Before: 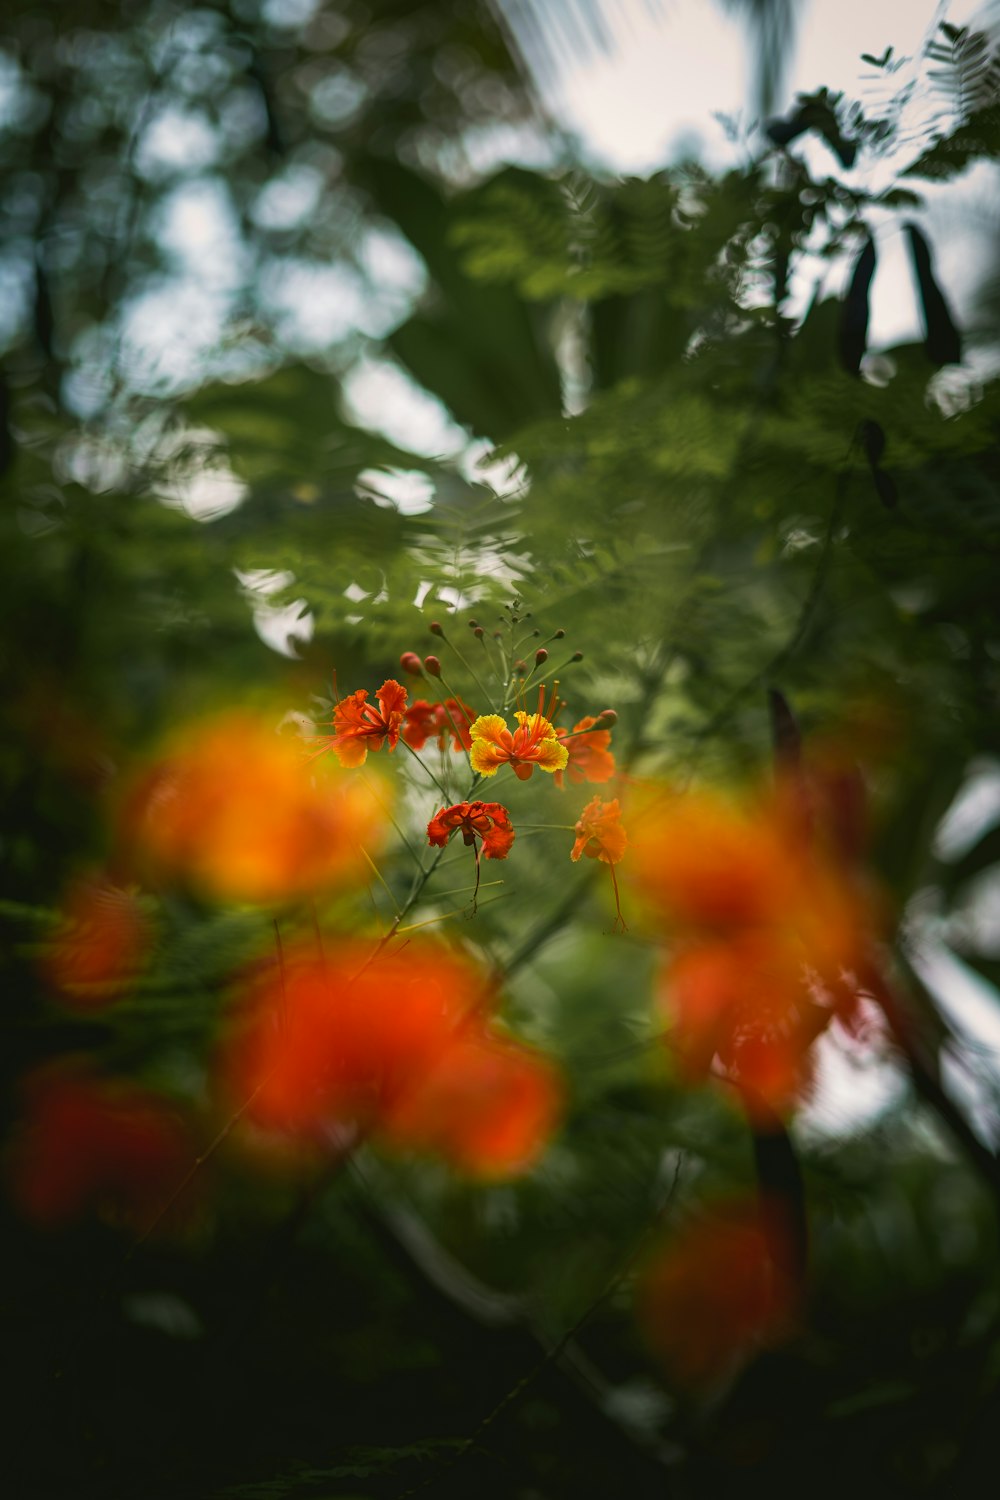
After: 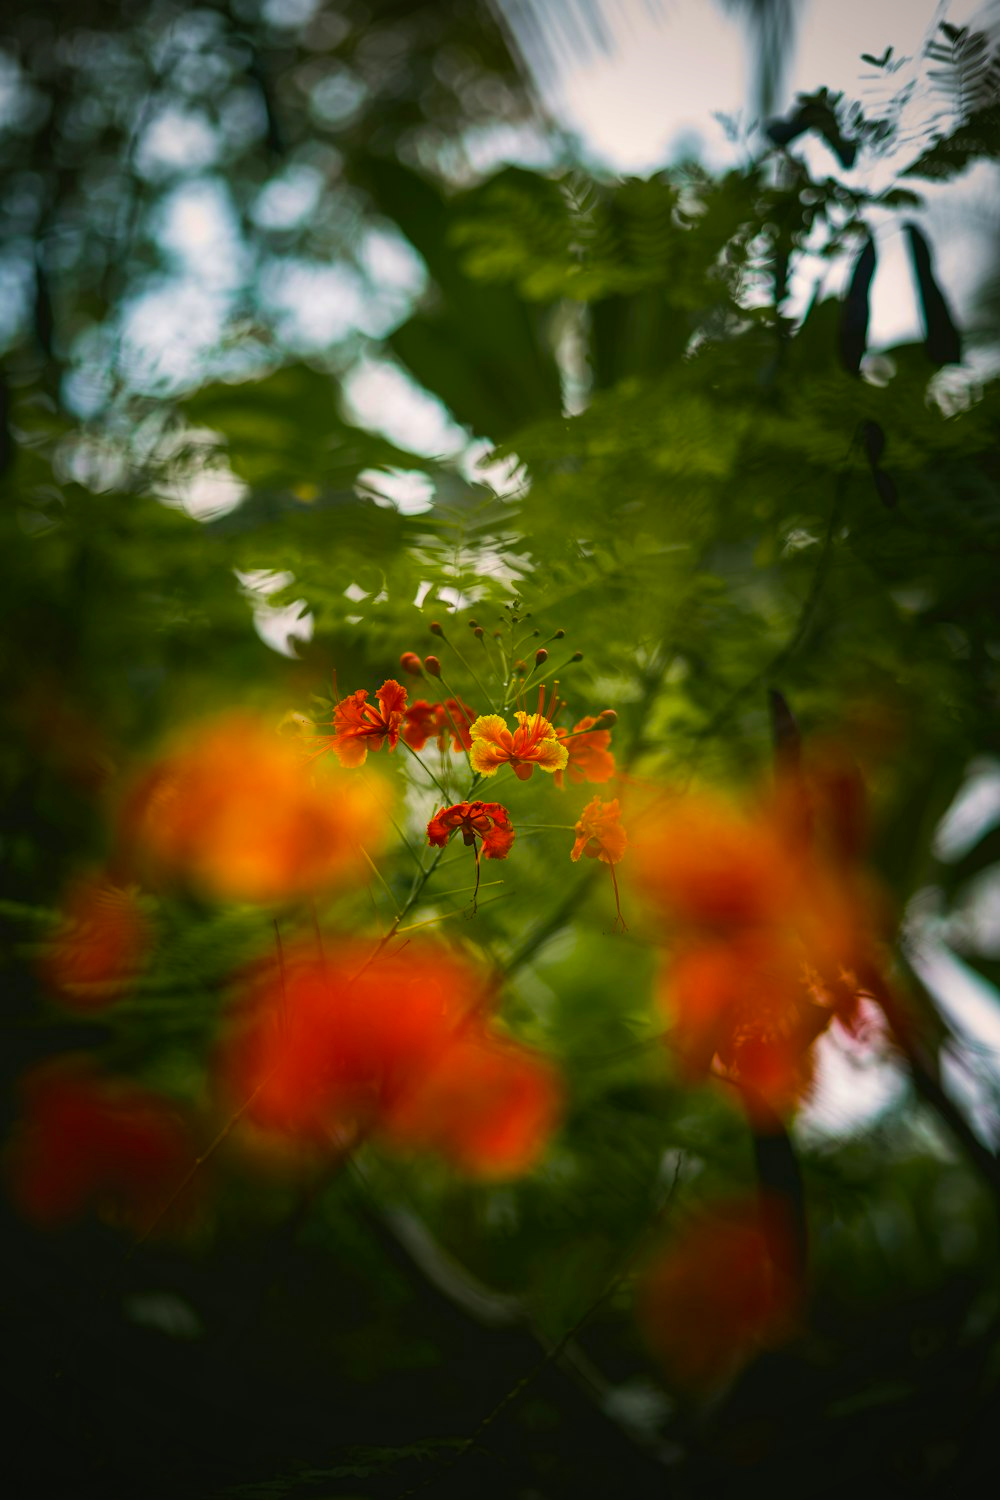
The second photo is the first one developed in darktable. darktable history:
vignetting: unbound false
color balance rgb: highlights gain › chroma 0.297%, highlights gain › hue 330.42°, perceptual saturation grading › global saturation 40.204%, global vibrance 14.168%
